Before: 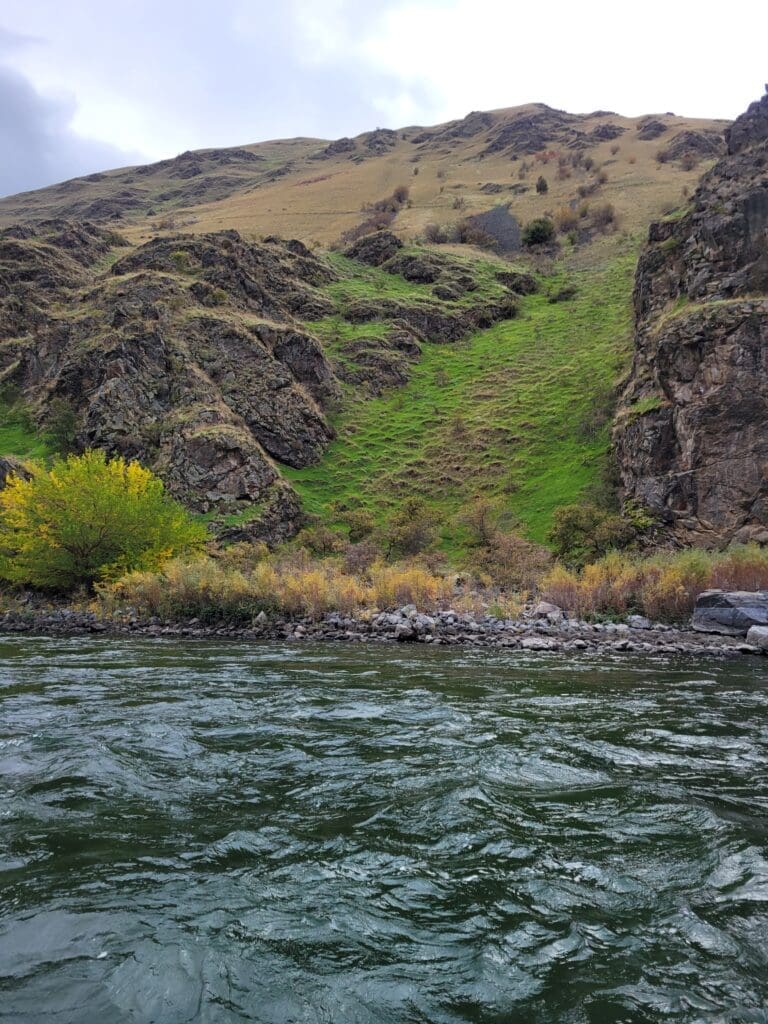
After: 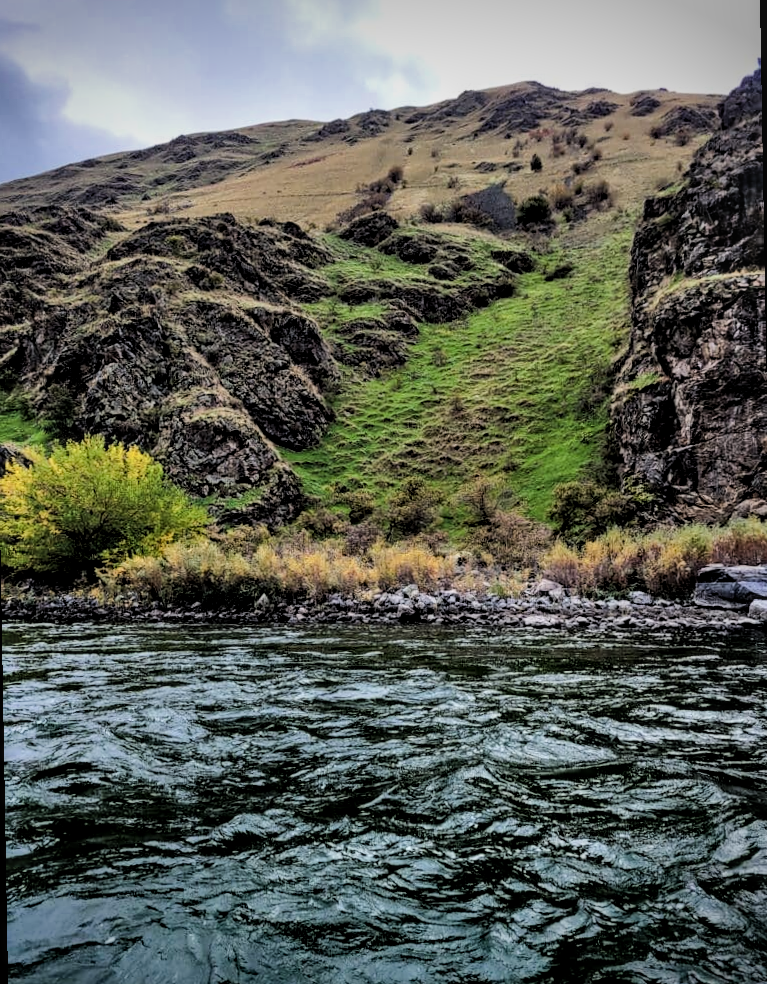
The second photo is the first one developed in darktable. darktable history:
shadows and highlights: low approximation 0.01, soften with gaussian
filmic rgb: black relative exposure -4 EV, white relative exposure 3 EV, hardness 3.02, contrast 1.5
vignetting: fall-off start 88.53%, fall-off radius 44.2%, saturation 0.376, width/height ratio 1.161
haze removal: compatibility mode true, adaptive false
rotate and perspective: rotation -1°, crop left 0.011, crop right 0.989, crop top 0.025, crop bottom 0.975
local contrast: on, module defaults
